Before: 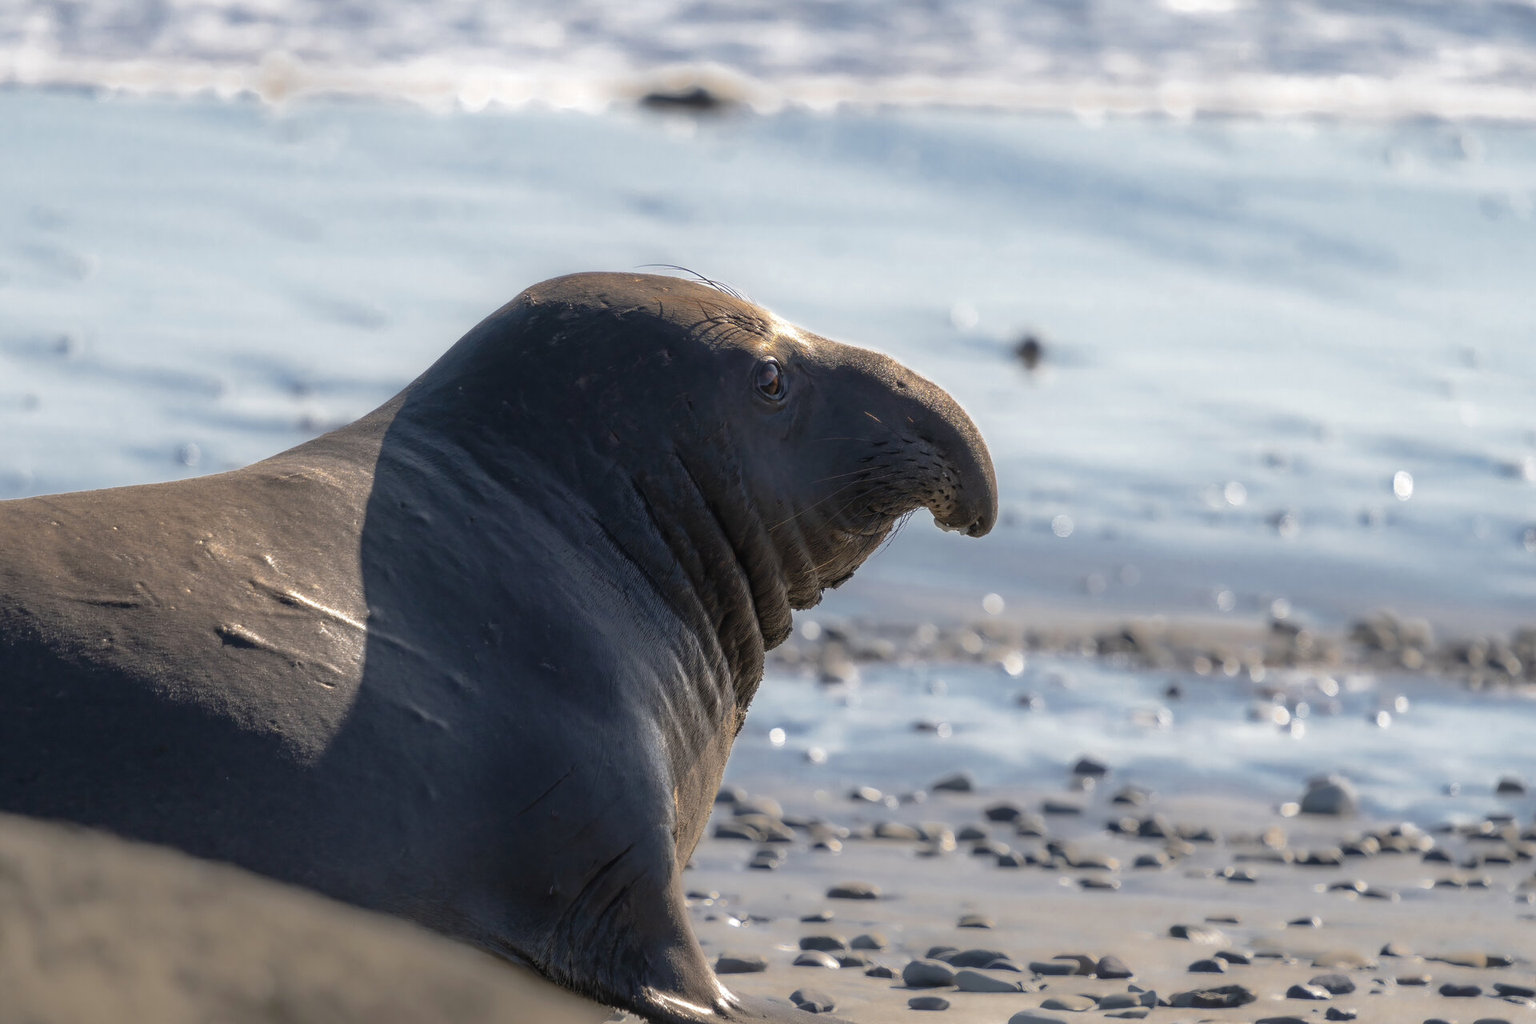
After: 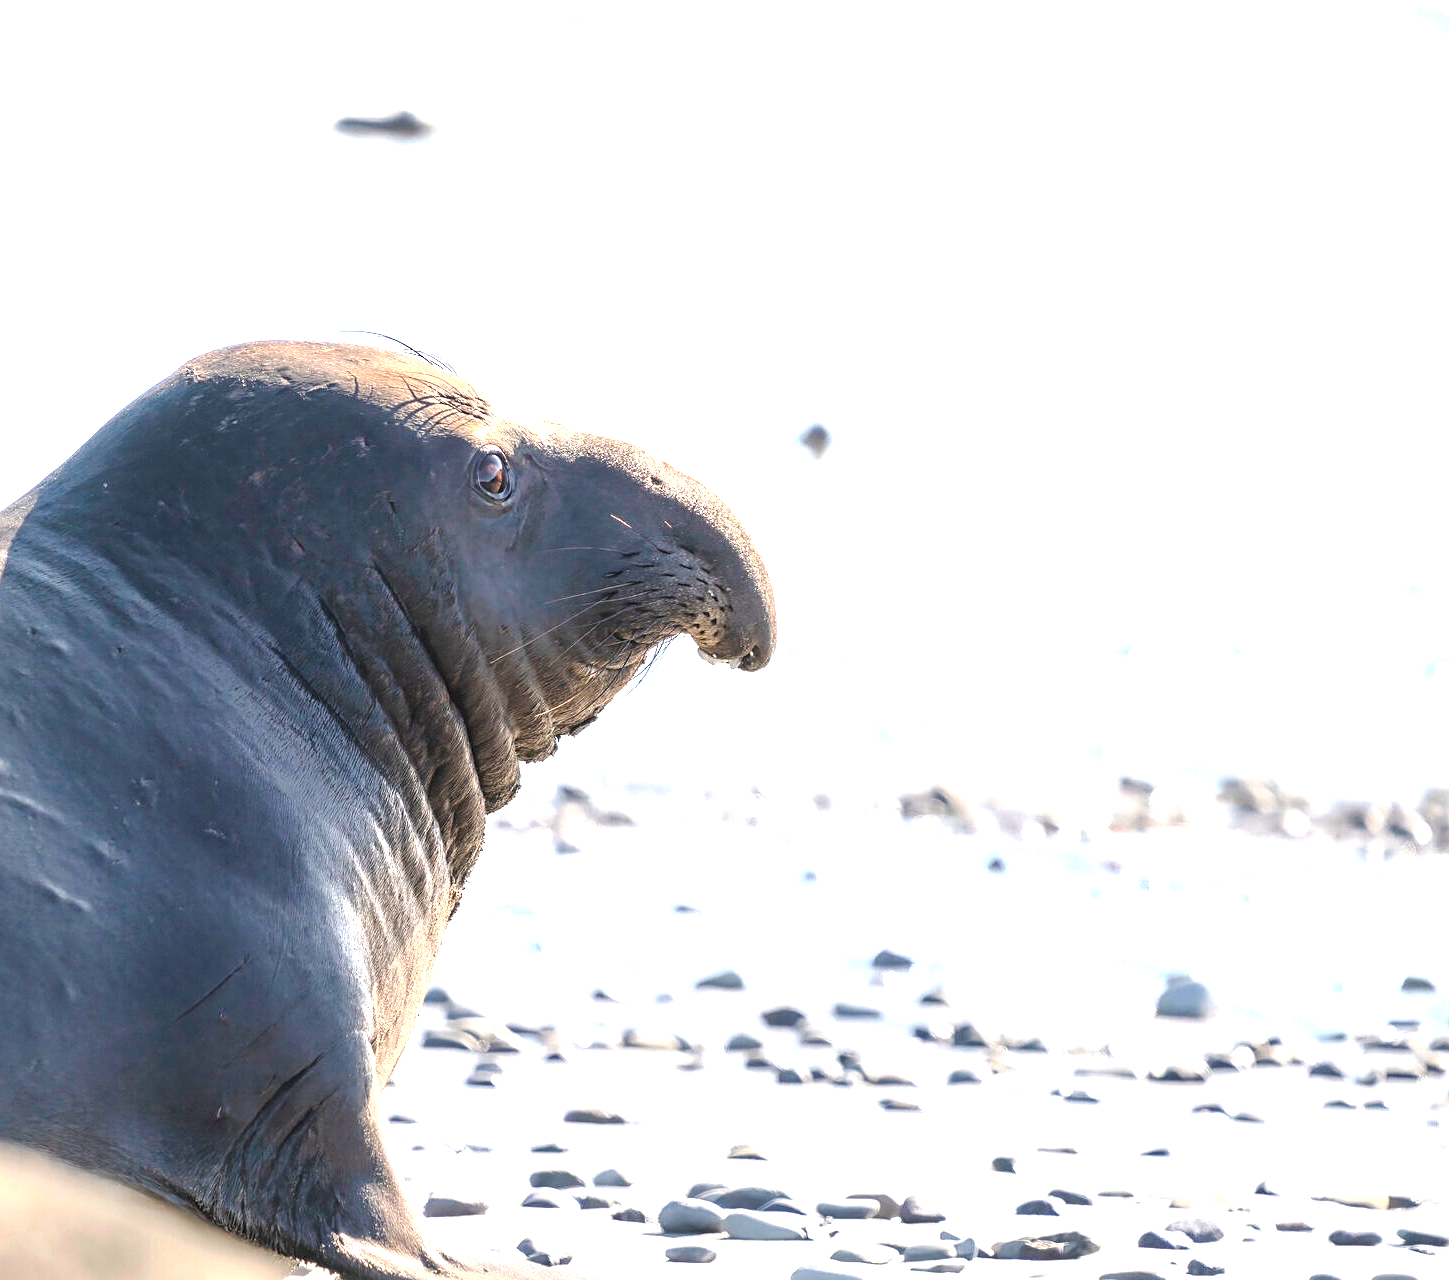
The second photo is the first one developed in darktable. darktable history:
exposure: black level correction 0, exposure 2.106 EV, compensate highlight preservation false
crop and rotate: left 24.481%
local contrast: highlights 105%, shadows 98%, detail 119%, midtone range 0.2
sharpen: on, module defaults
